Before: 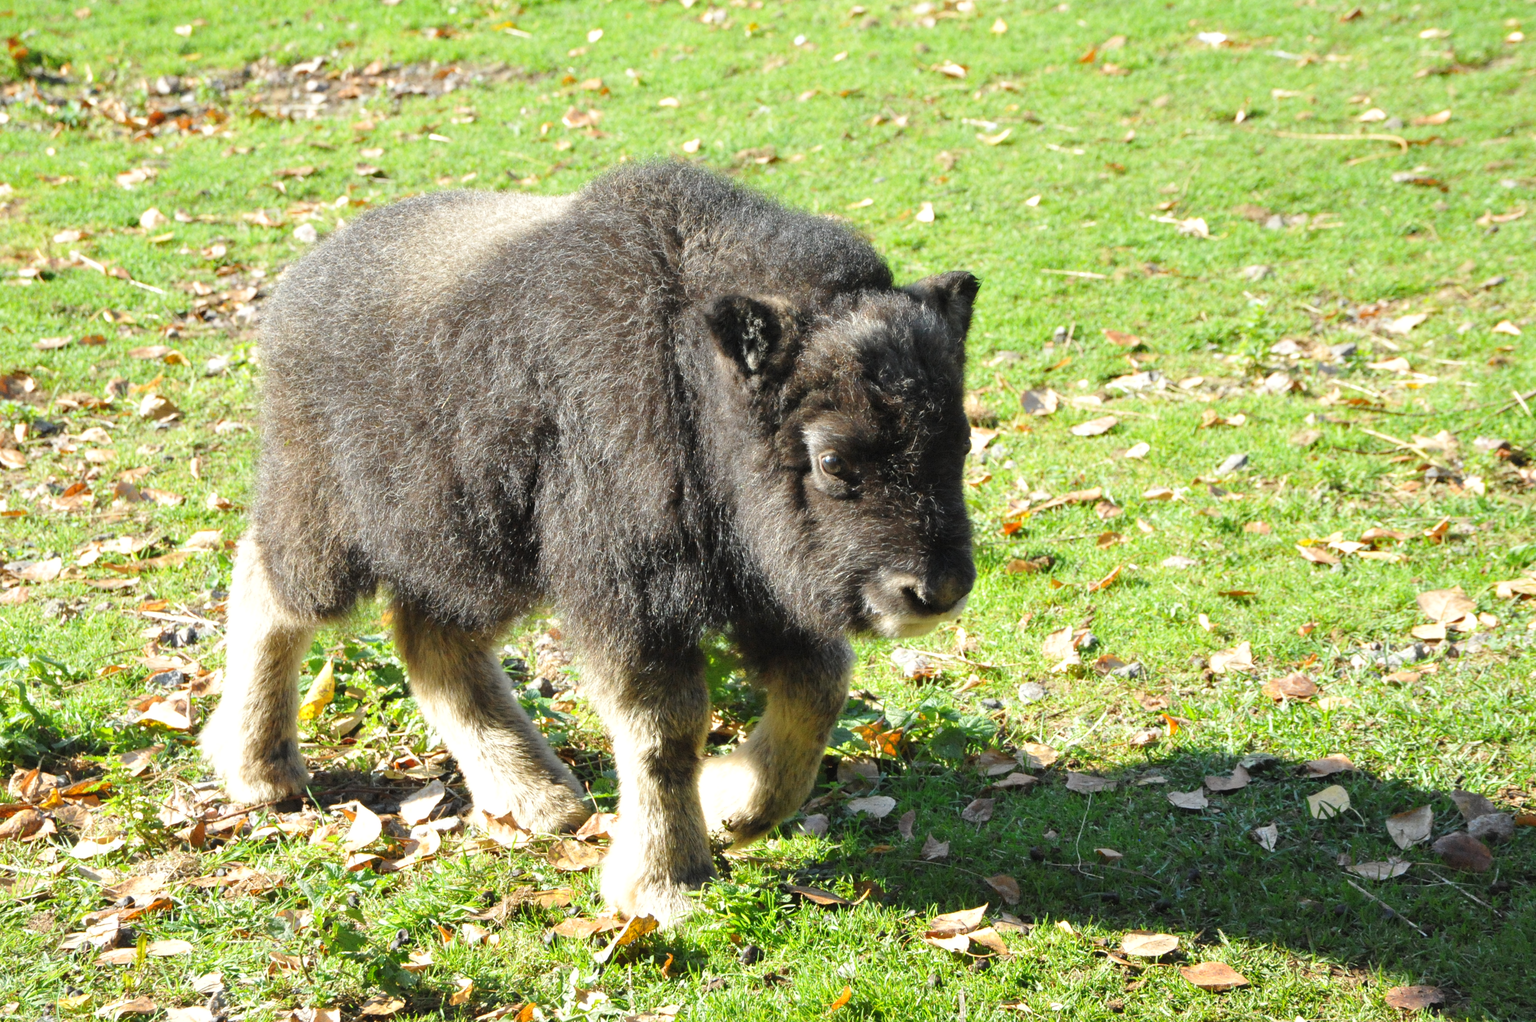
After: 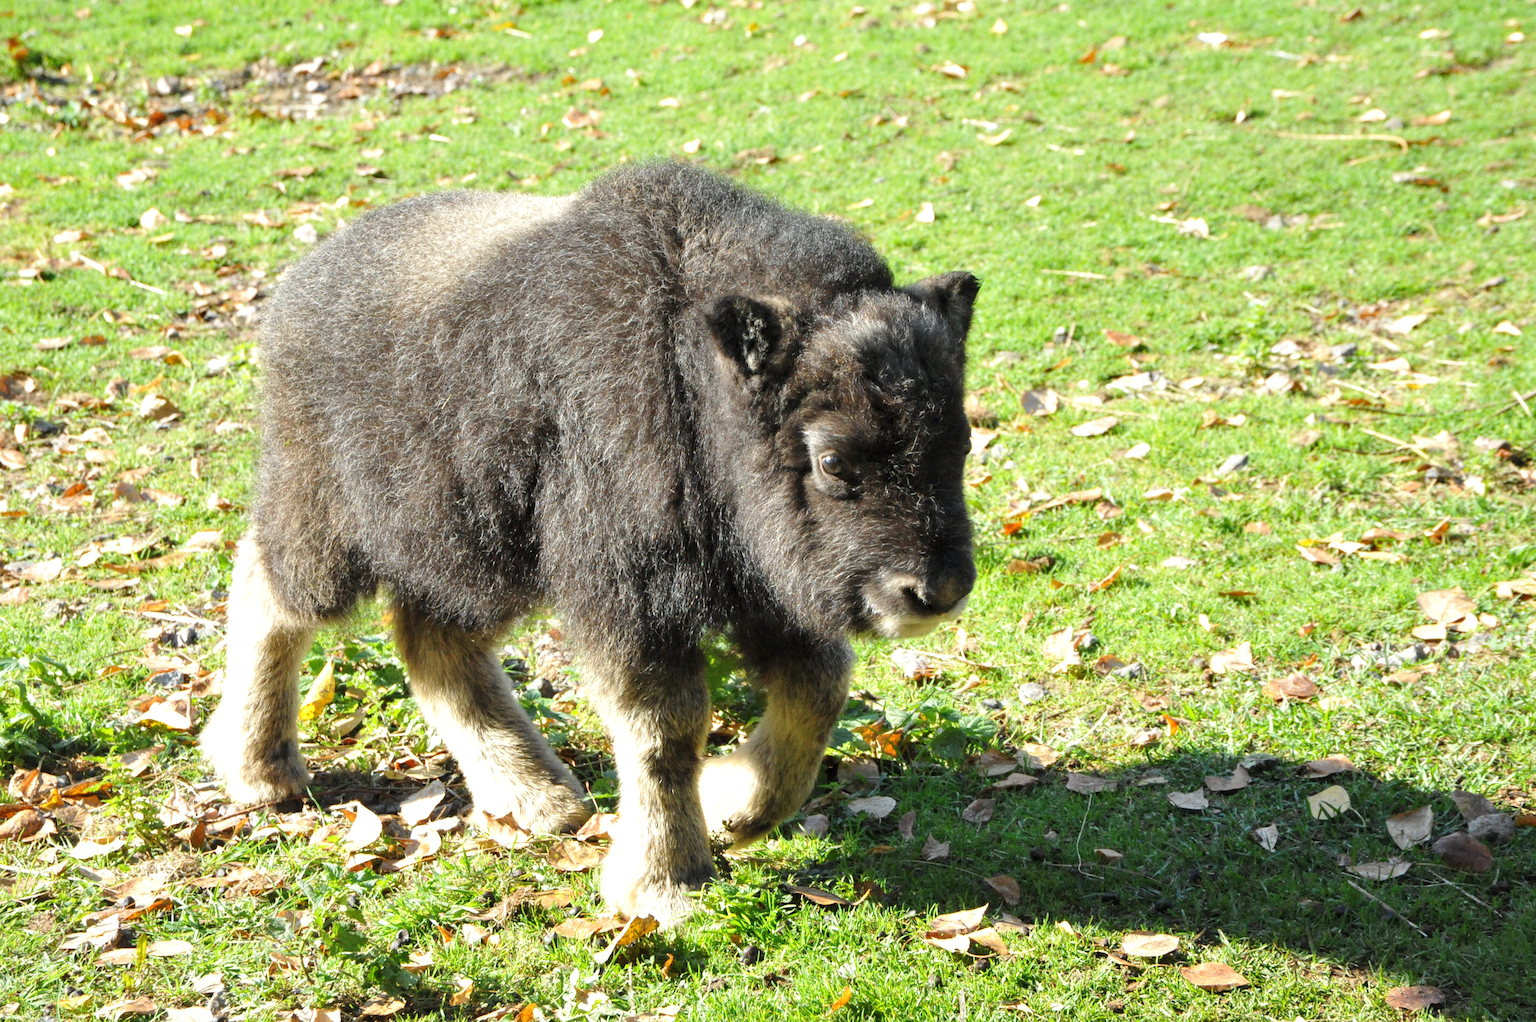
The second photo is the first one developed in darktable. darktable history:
local contrast: highlights 105%, shadows 101%, detail 120%, midtone range 0.2
levels: white 99.93%, levels [0, 0.498, 0.996]
